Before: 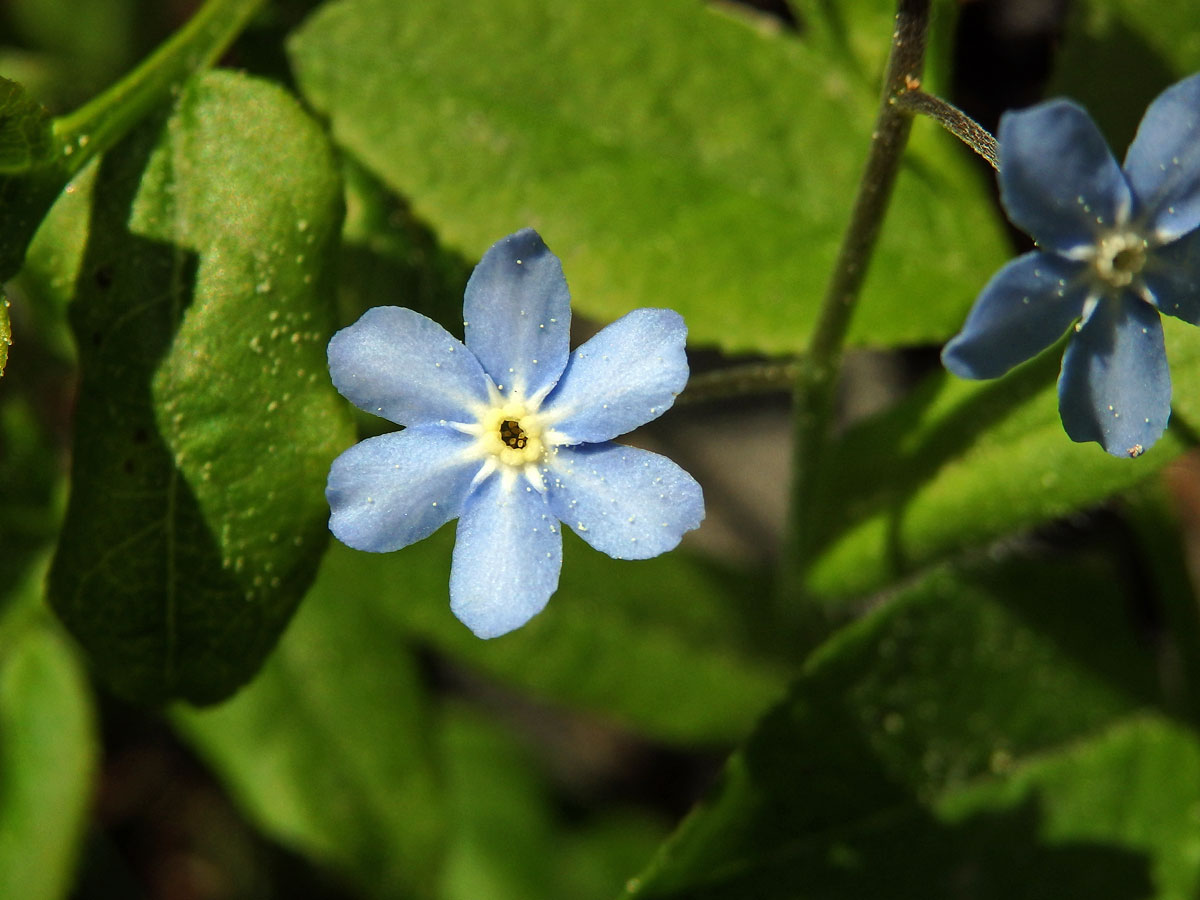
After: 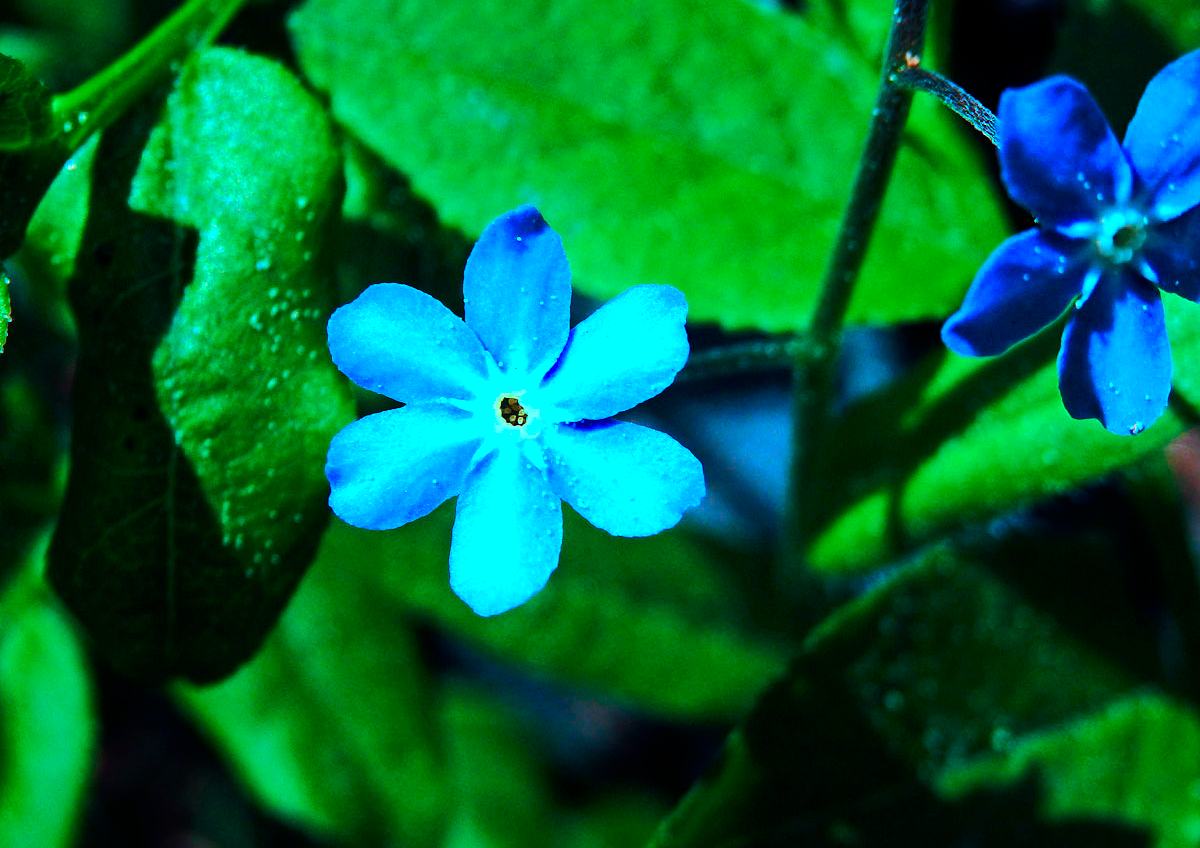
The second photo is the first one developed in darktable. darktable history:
color balance rgb: power › luminance -14.762%, perceptual saturation grading › global saturation 20%, perceptual saturation grading › highlights -24.867%, perceptual saturation grading › shadows 25.006%, perceptual brilliance grading › global brilliance 24.925%, global vibrance 20%
color correction: highlights b* 0.012, saturation 1.79
color calibration: illuminant custom, x 0.461, y 0.429, temperature 2623.85 K
tone curve: curves: ch0 [(0, 0) (0.058, 0.027) (0.214, 0.183) (0.295, 0.288) (0.48, 0.541) (0.658, 0.703) (0.741, 0.775) (0.844, 0.866) (0.986, 0.957)]; ch1 [(0, 0) (0.172, 0.123) (0.312, 0.296) (0.437, 0.429) (0.471, 0.469) (0.502, 0.5) (0.513, 0.515) (0.572, 0.603) (0.617, 0.653) (0.68, 0.724) (0.889, 0.924) (1, 1)]; ch2 [(0, 0) (0.411, 0.424) (0.489, 0.49) (0.502, 0.5) (0.512, 0.524) (0.549, 0.578) (0.604, 0.628) (0.709, 0.748) (1, 1)], color space Lab, linked channels, preserve colors none
crop and rotate: top 2.618%, bottom 3.057%
